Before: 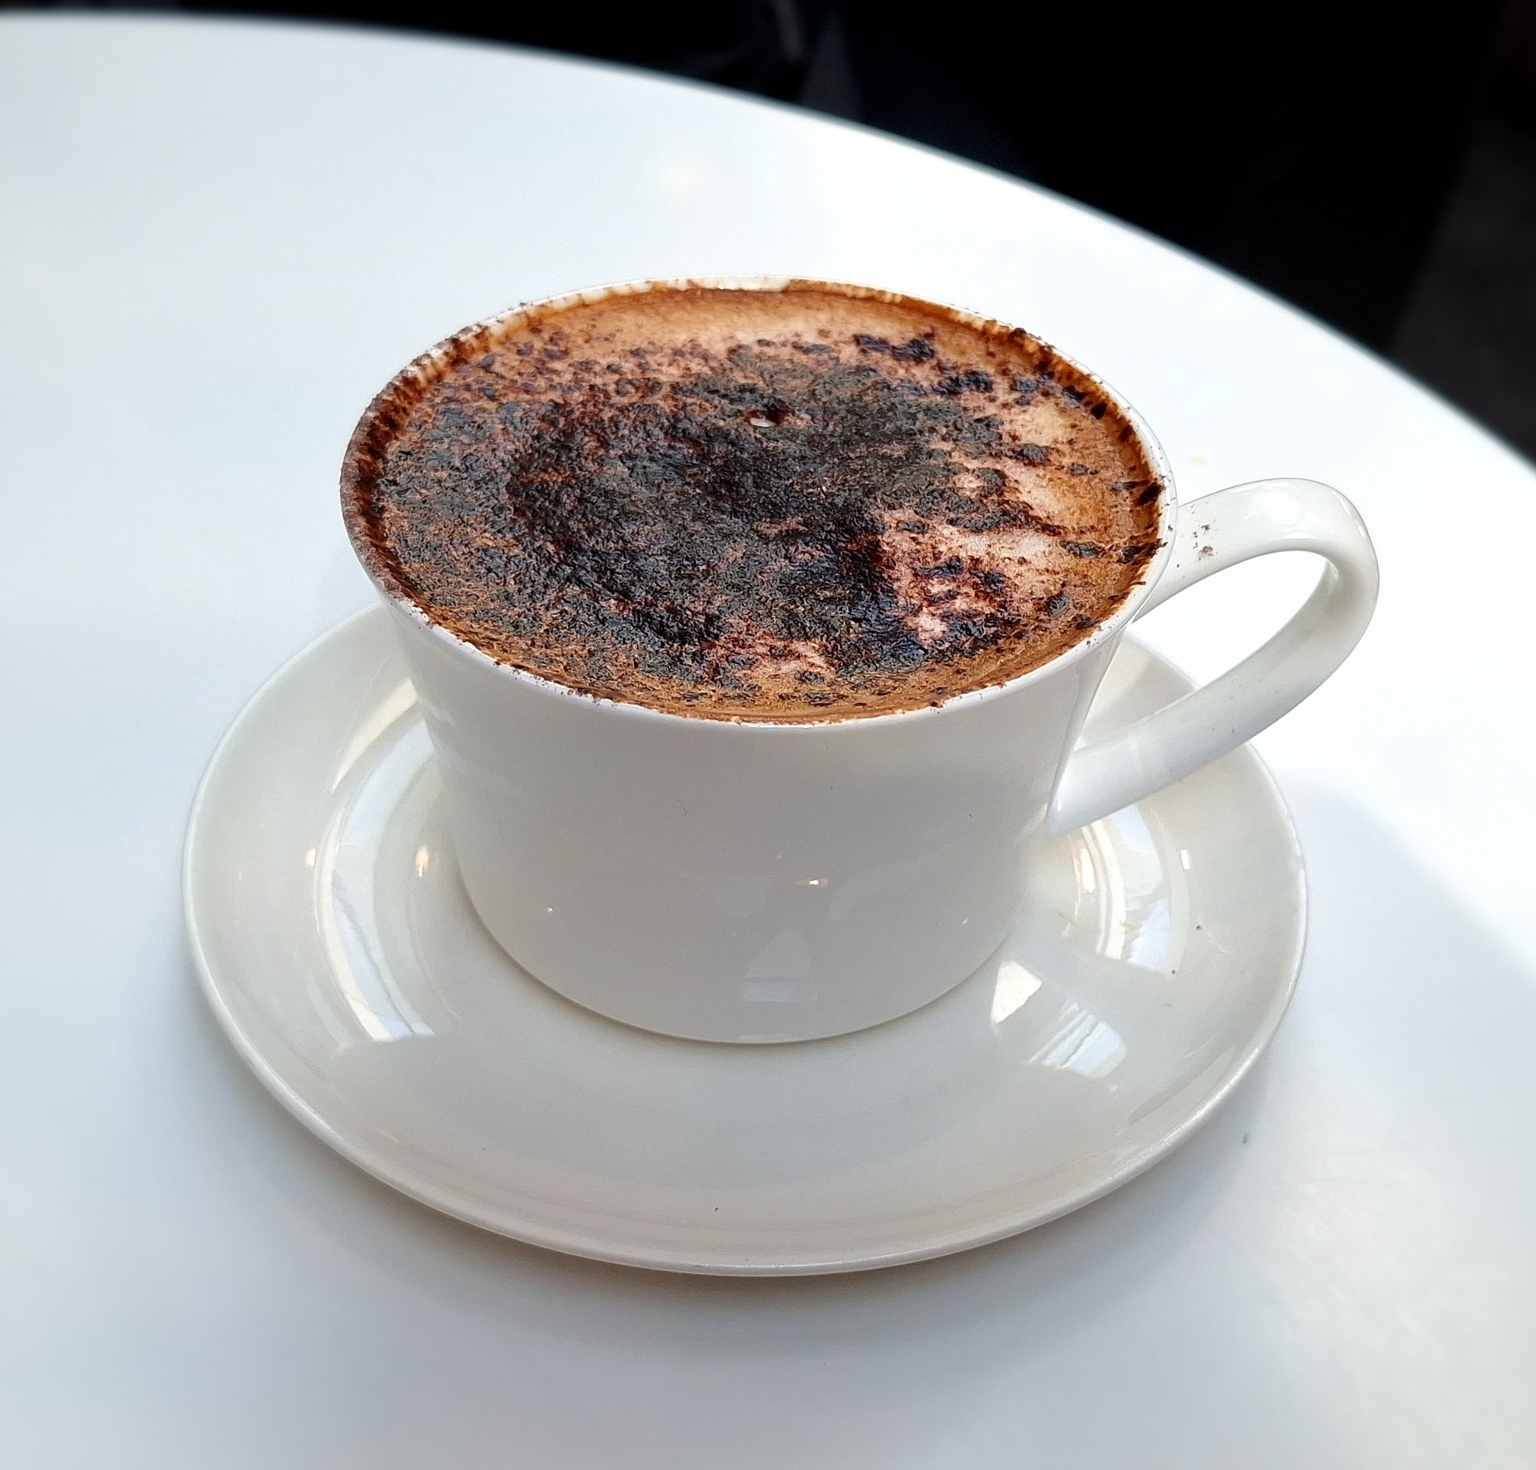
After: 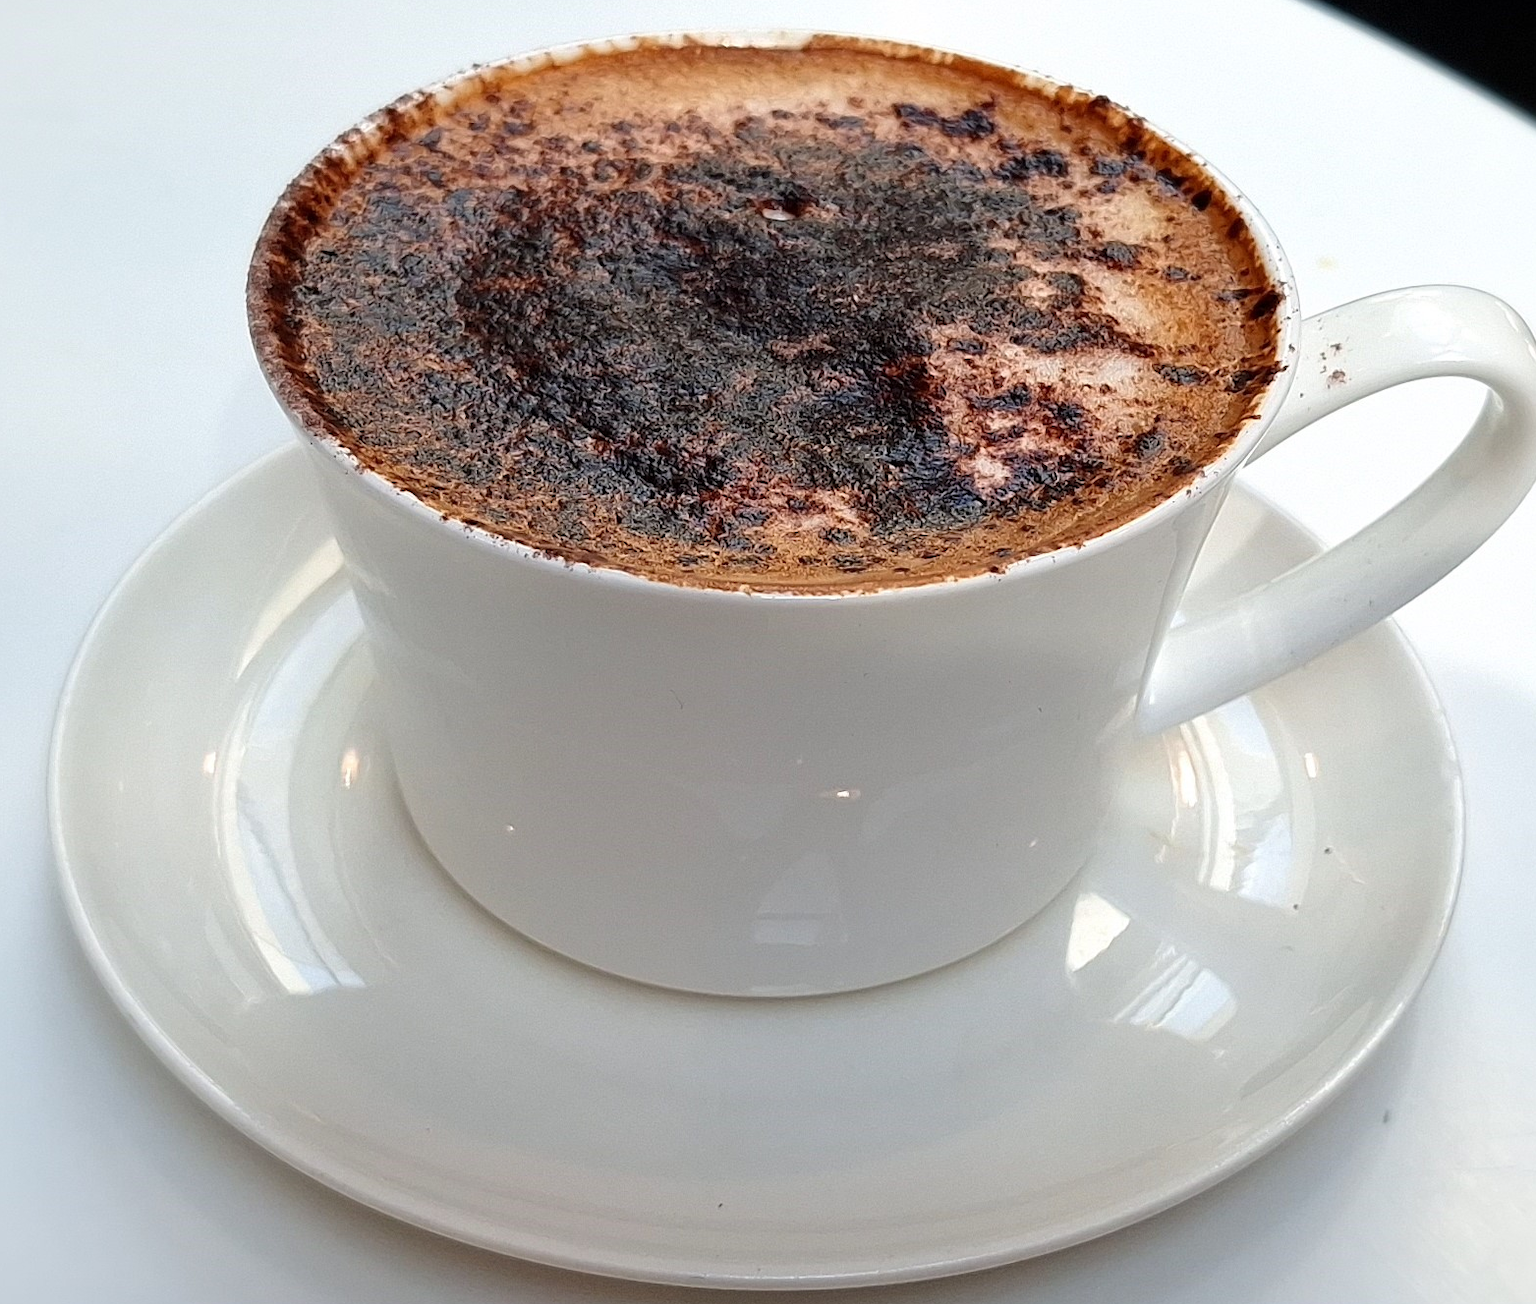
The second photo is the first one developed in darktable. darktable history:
crop: left 9.405%, top 17.159%, right 11.131%, bottom 12.385%
